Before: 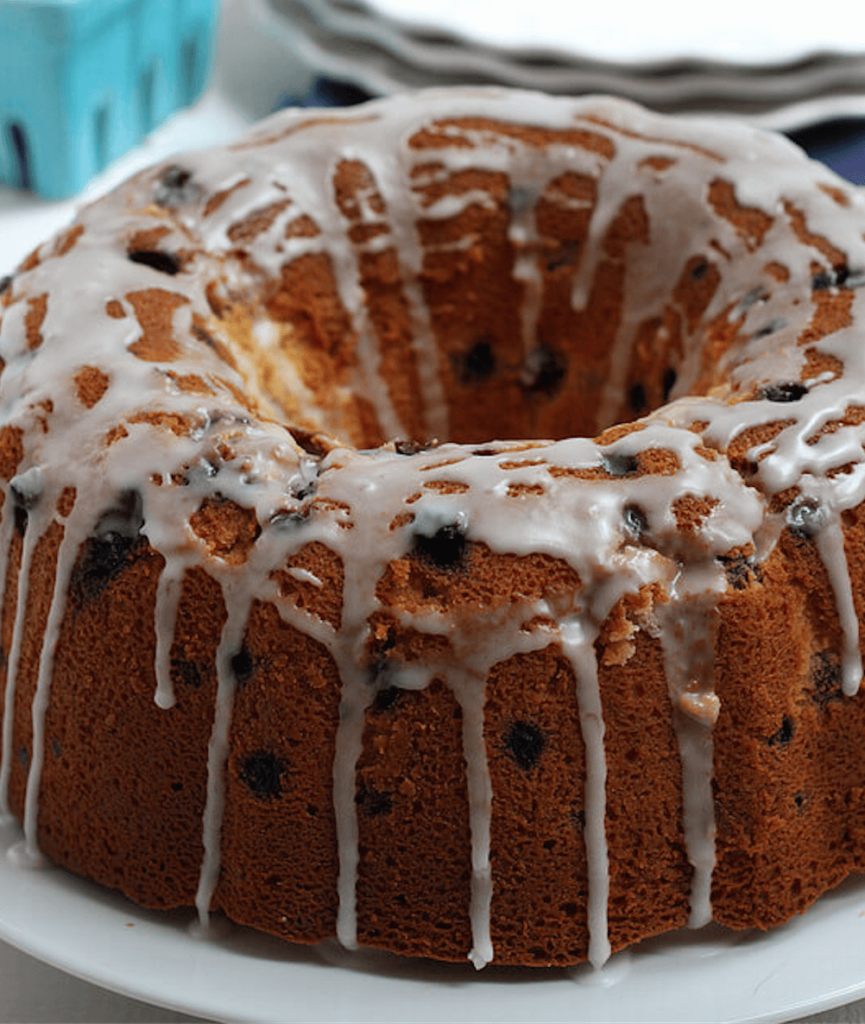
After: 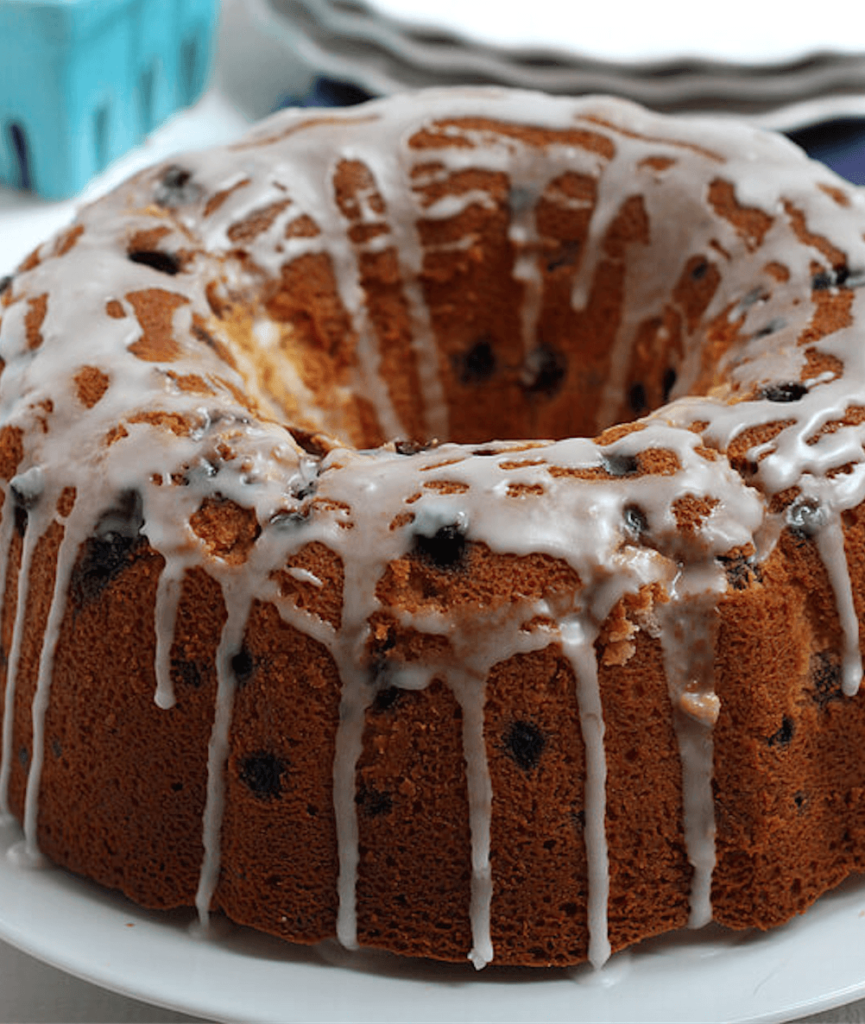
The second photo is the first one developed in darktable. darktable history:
exposure: exposure 0.076 EV, compensate exposure bias true, compensate highlight preservation false
